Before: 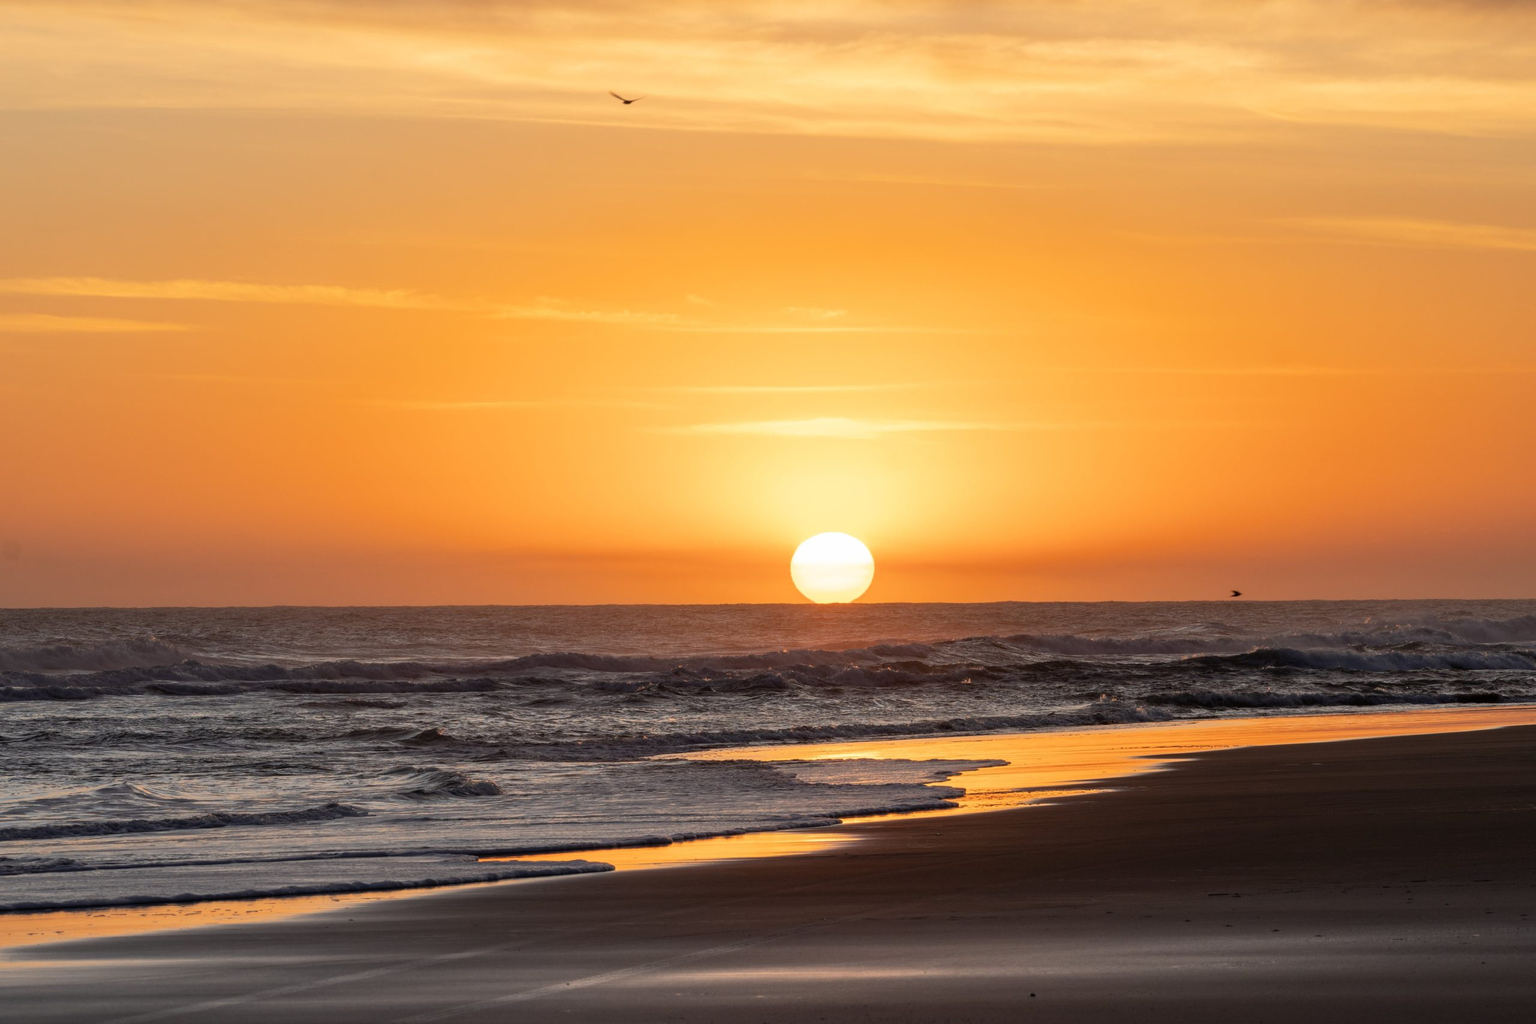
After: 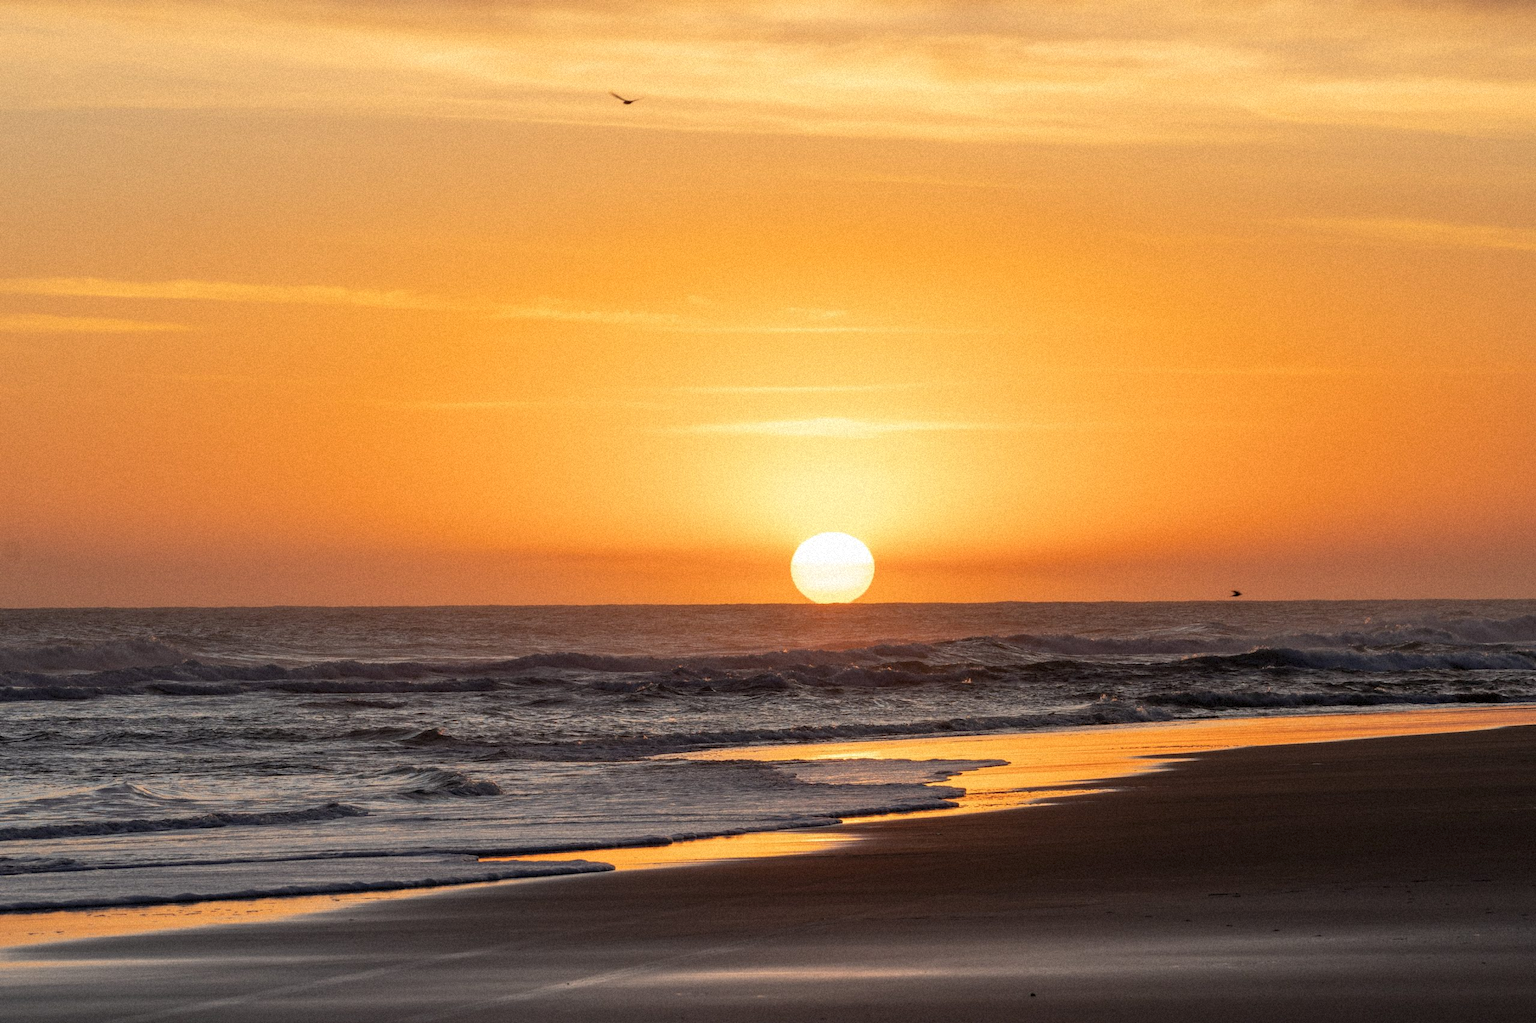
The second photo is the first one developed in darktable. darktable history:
grain: mid-tones bias 0%
